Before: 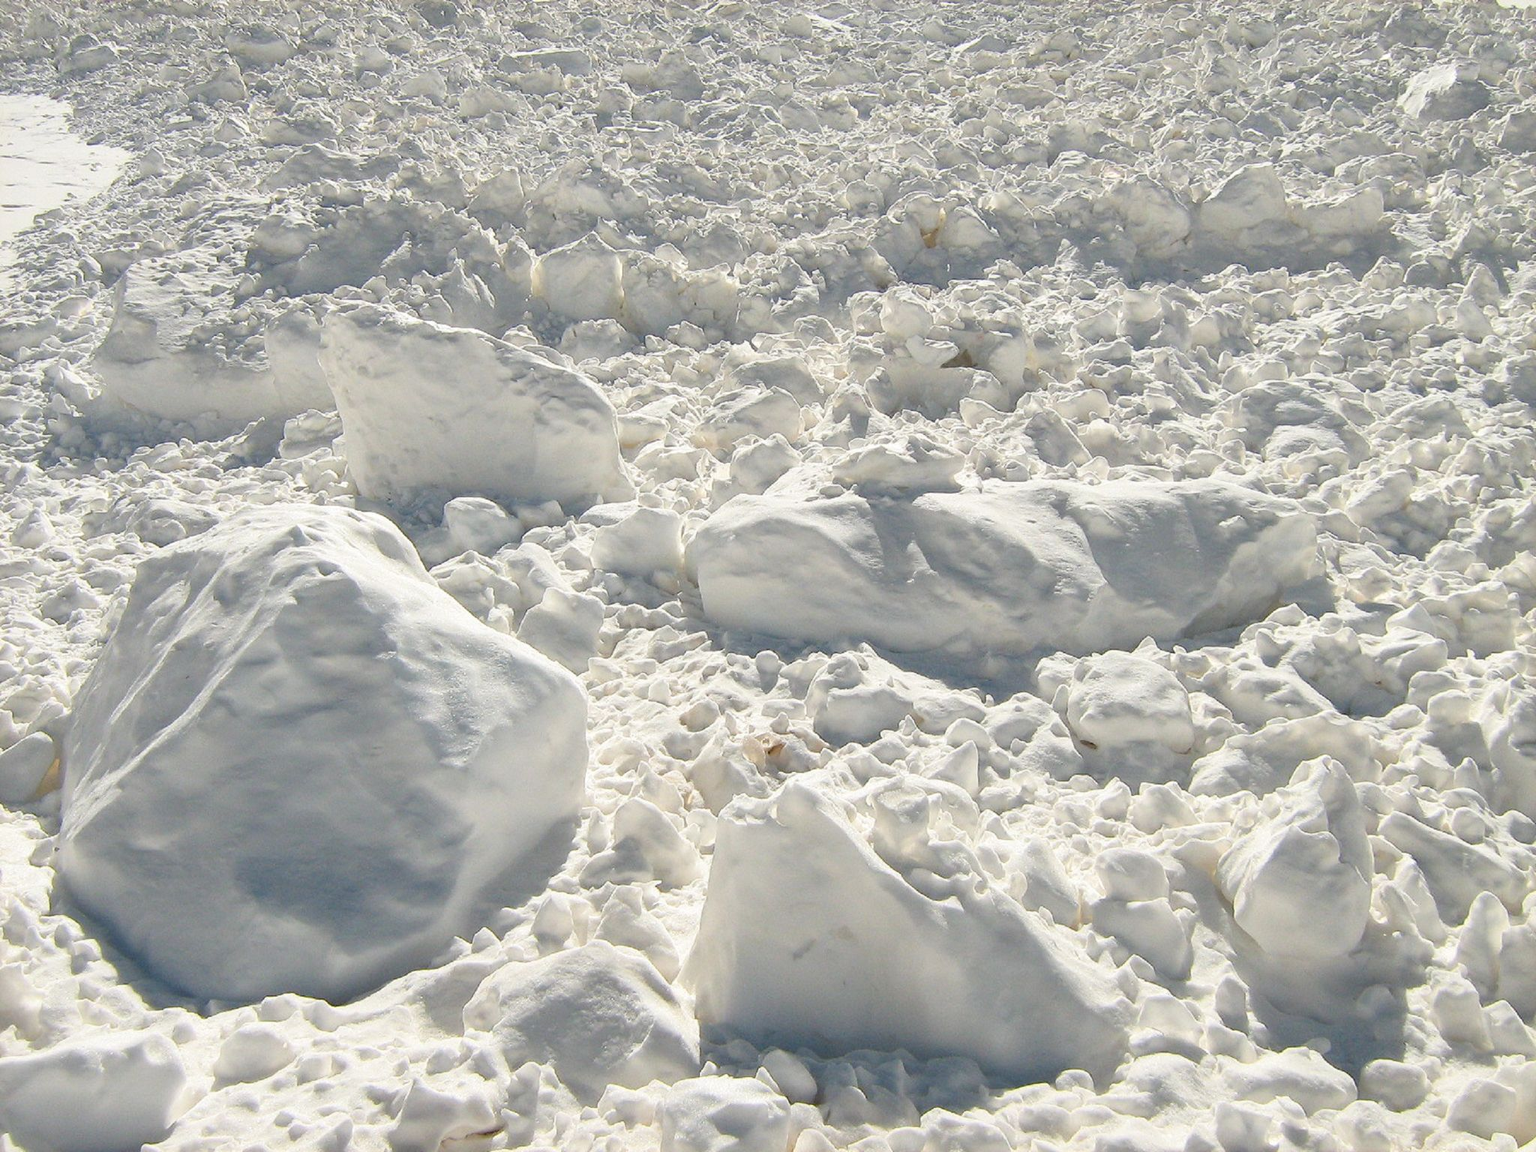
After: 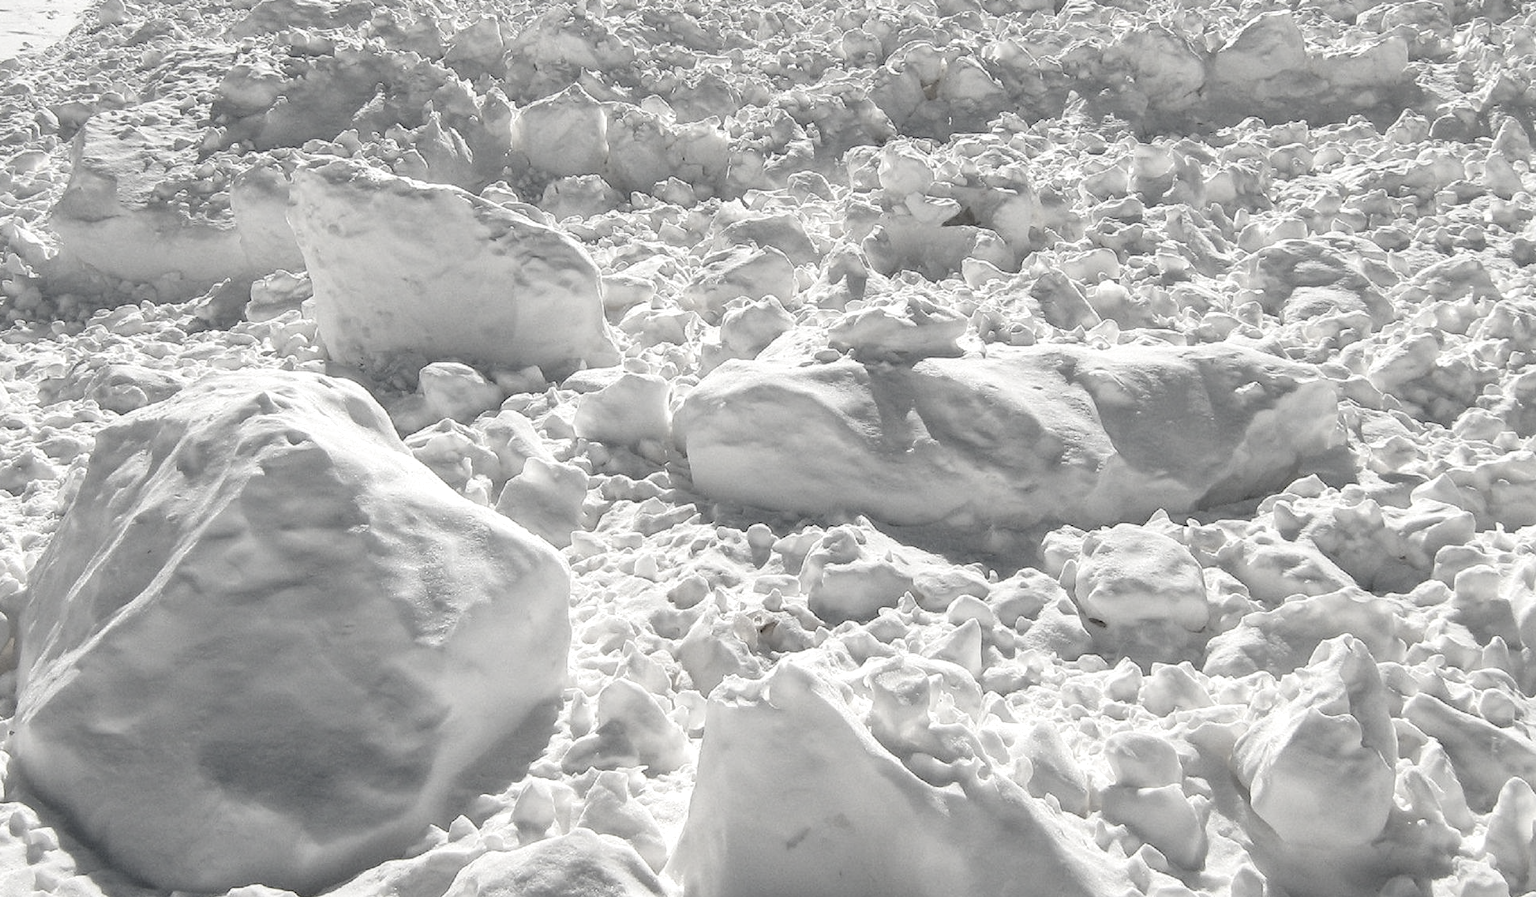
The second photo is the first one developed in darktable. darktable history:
color correction: saturation 0.2
crop and rotate: left 2.991%, top 13.302%, right 1.981%, bottom 12.636%
local contrast: on, module defaults
rgb levels: preserve colors max RGB
